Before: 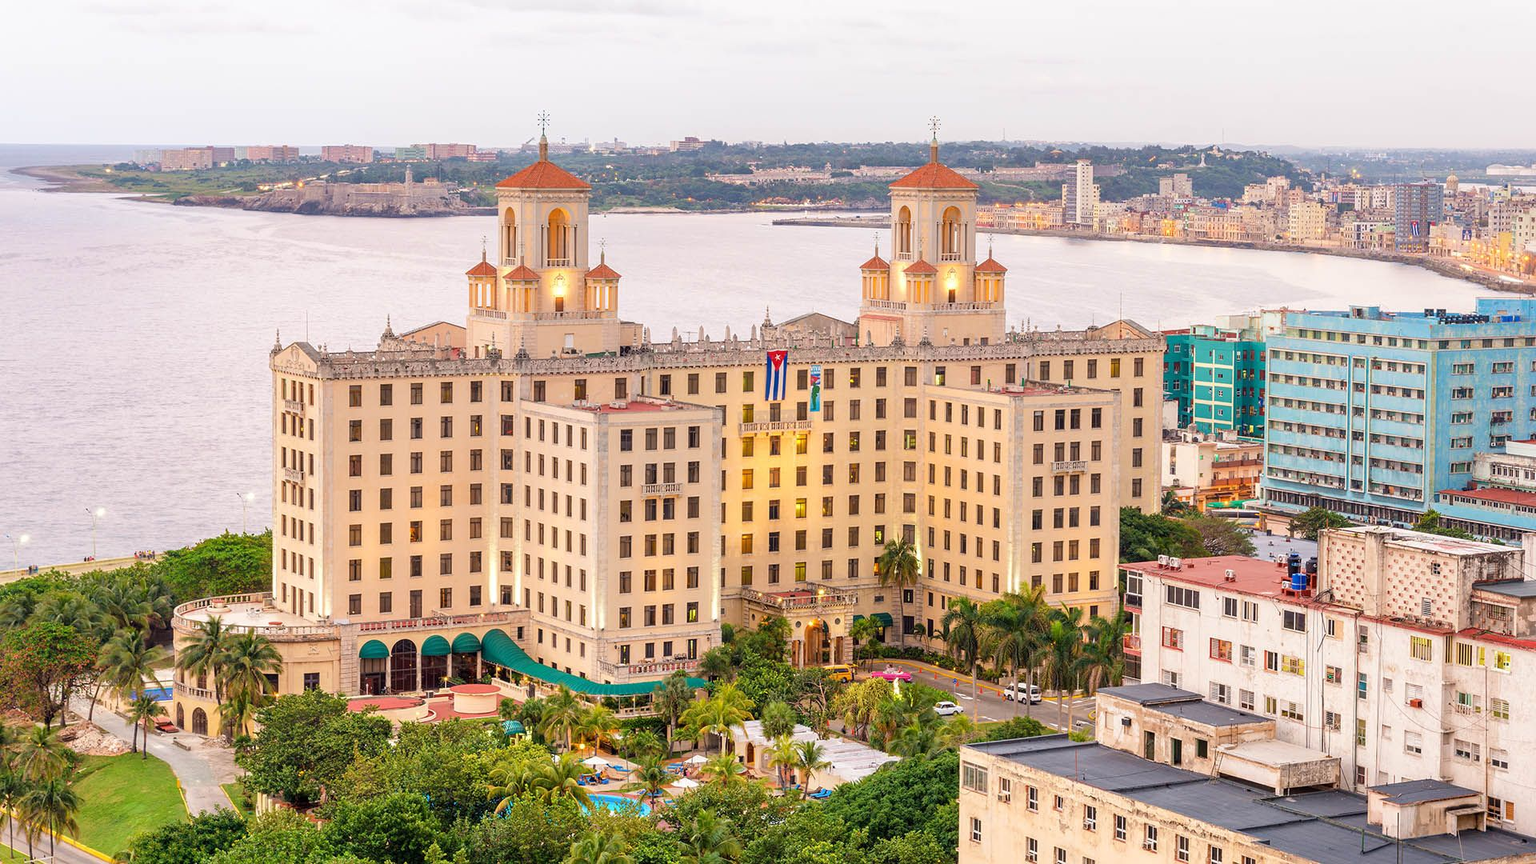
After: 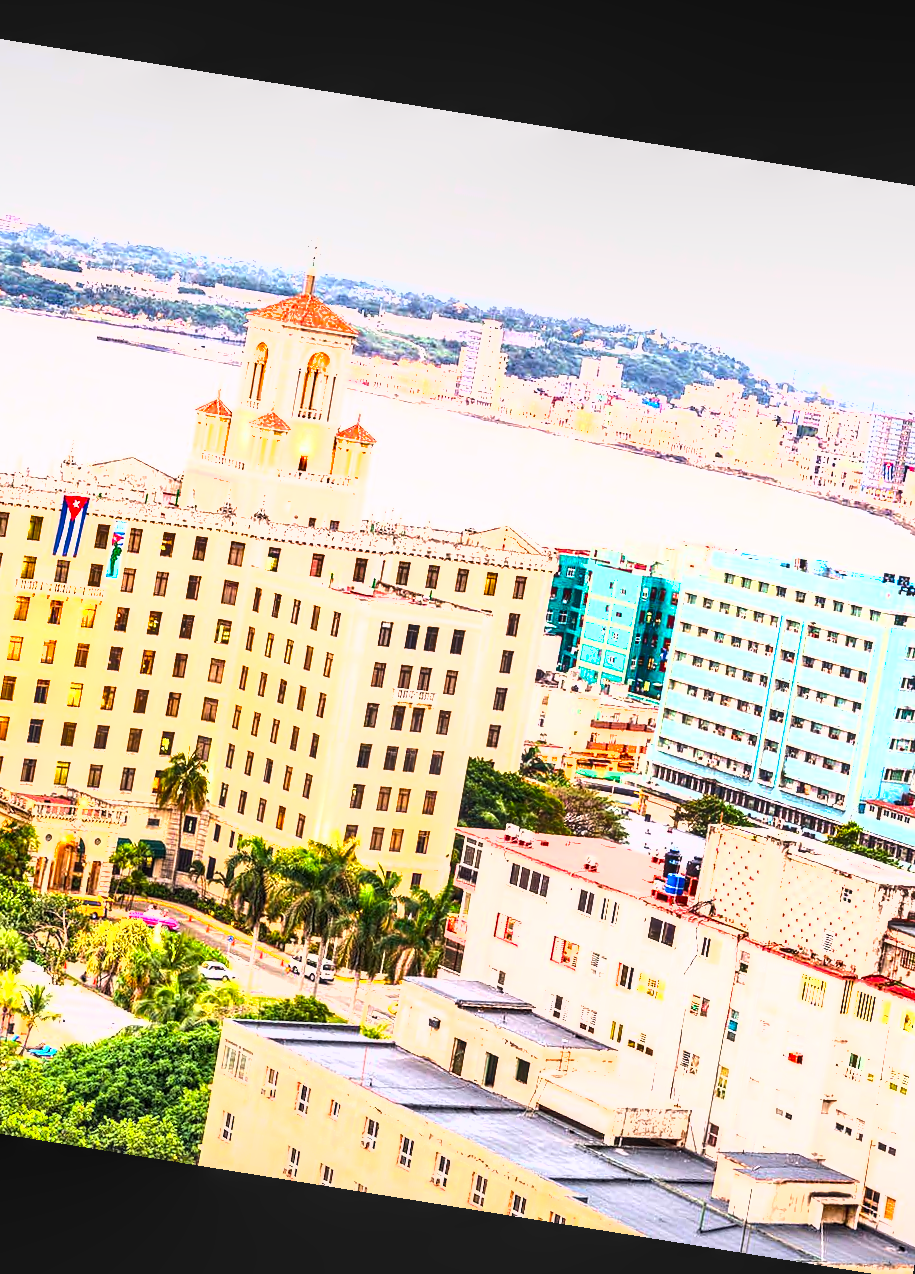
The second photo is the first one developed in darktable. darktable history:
rotate and perspective: rotation 9.12°, automatic cropping off
tone equalizer: -8 EV -1.08 EV, -7 EV -1.01 EV, -6 EV -0.867 EV, -5 EV -0.578 EV, -3 EV 0.578 EV, -2 EV 0.867 EV, -1 EV 1.01 EV, +0 EV 1.08 EV, edges refinement/feathering 500, mask exposure compensation -1.57 EV, preserve details no
exposure: black level correction 0, exposure 1 EV, compensate exposure bias true, compensate highlight preservation false
color balance: output saturation 110%
shadows and highlights: low approximation 0.01, soften with gaussian
crop: left 47.628%, top 6.643%, right 7.874%
local contrast: on, module defaults
